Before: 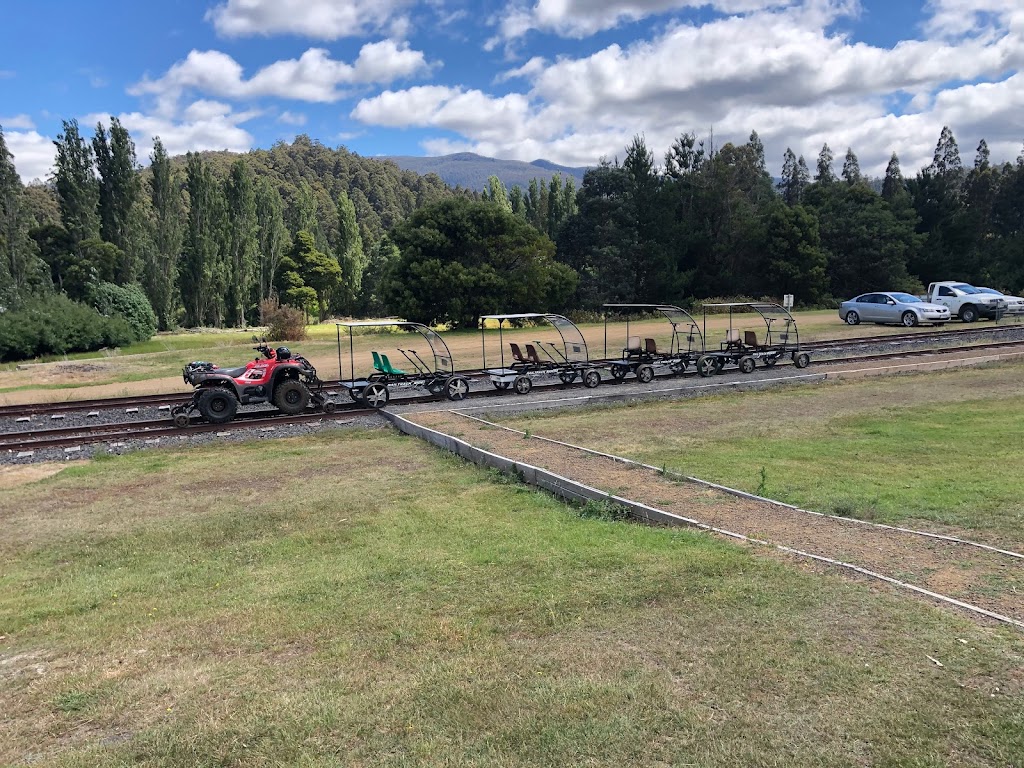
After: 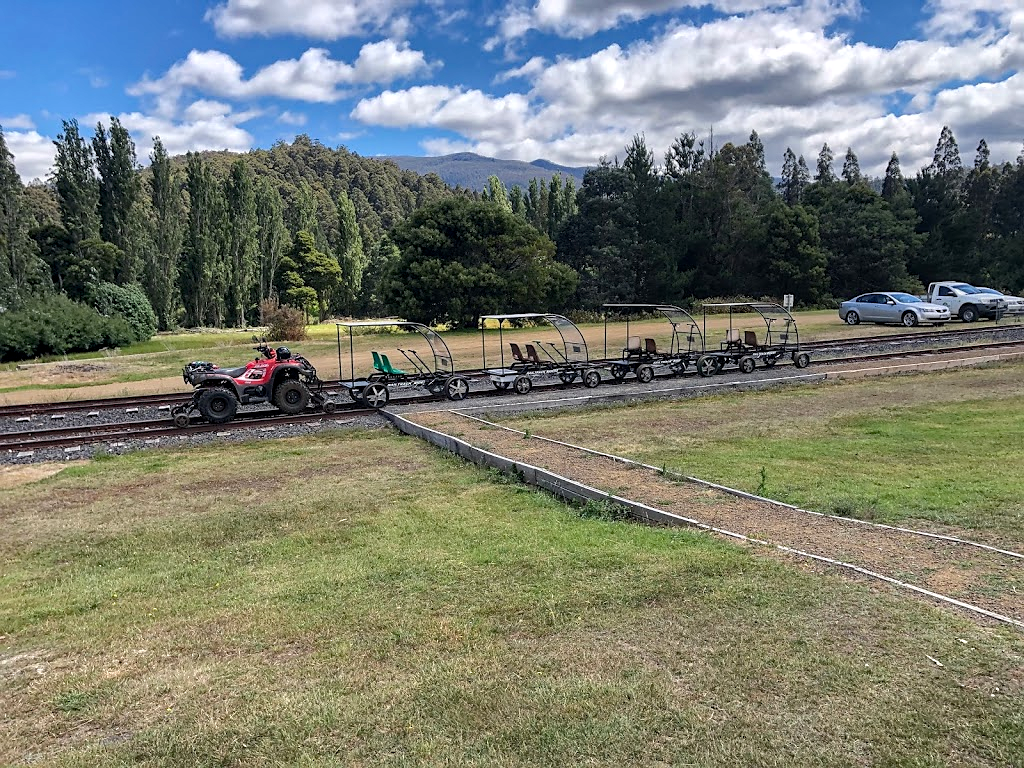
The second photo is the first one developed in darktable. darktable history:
sharpen: radius 1.499, amount 0.402, threshold 1.527
local contrast: on, module defaults
haze removal: compatibility mode true, adaptive false
